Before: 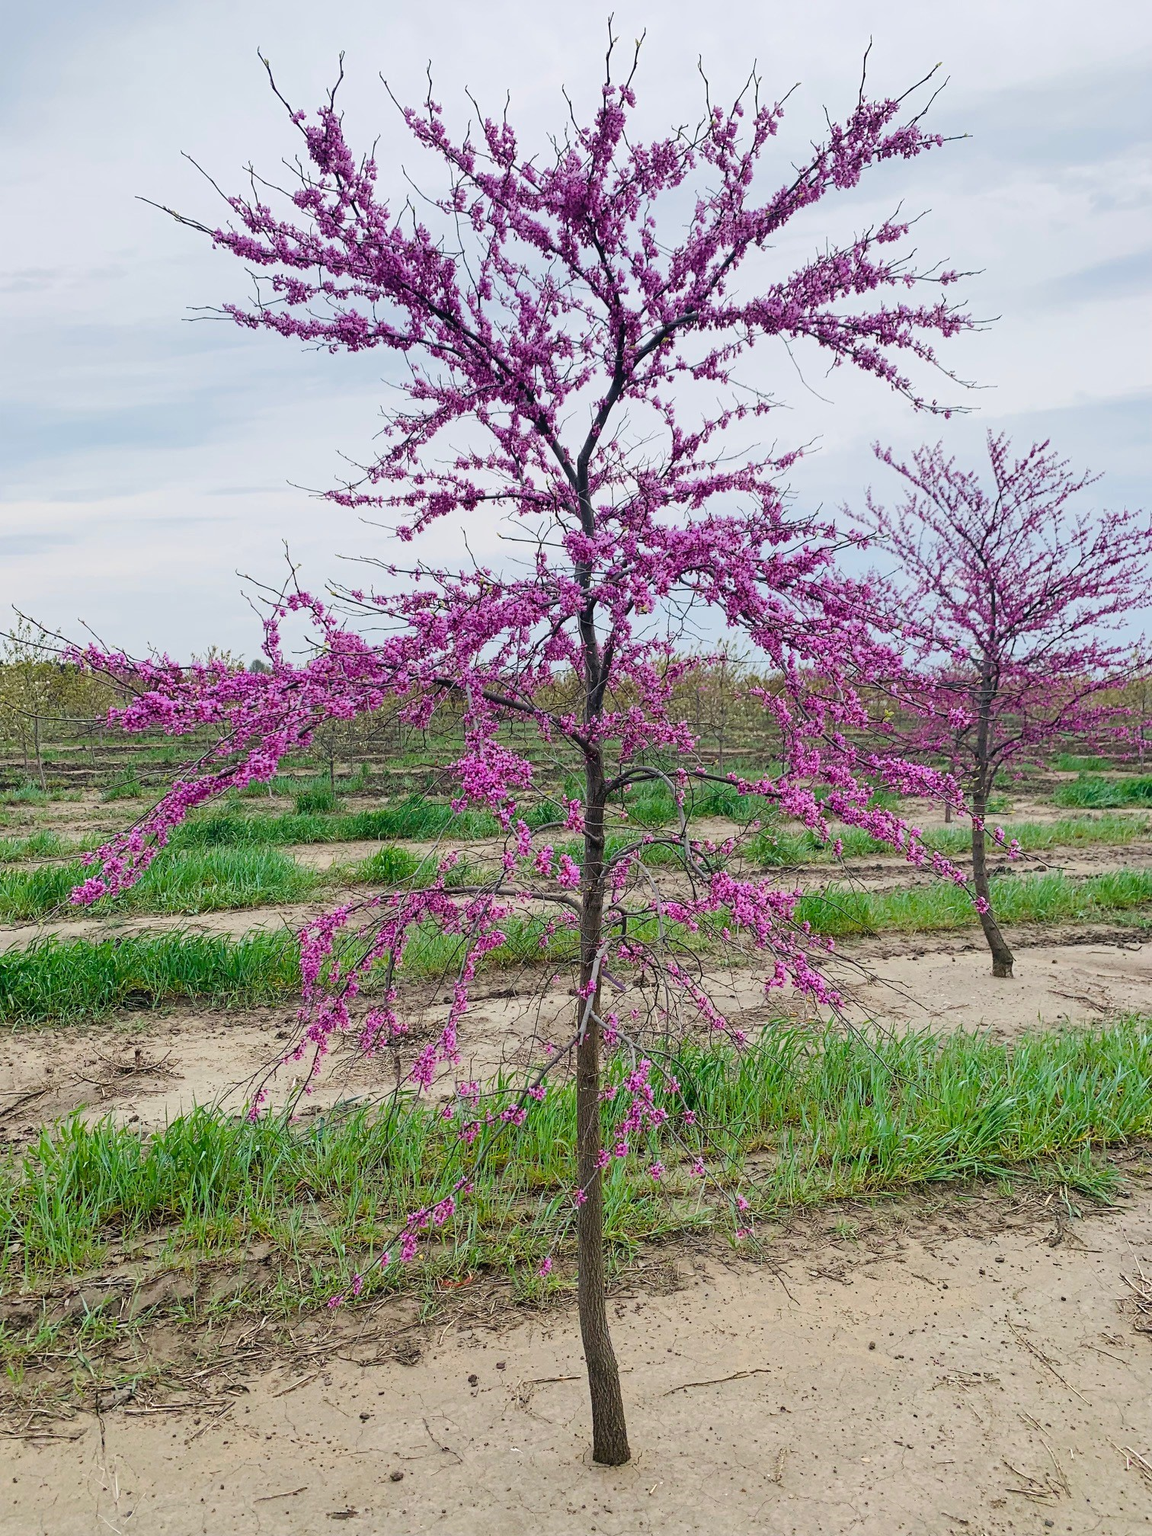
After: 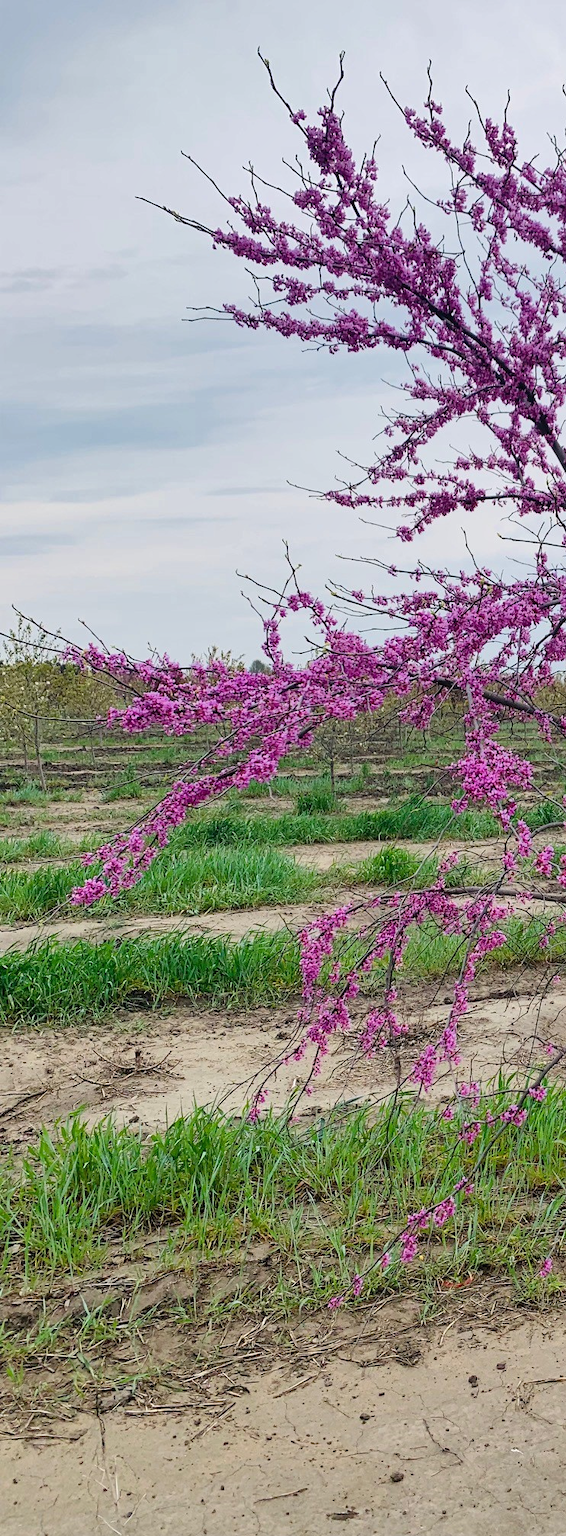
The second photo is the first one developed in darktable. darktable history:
crop and rotate: left 0%, top 0%, right 50.845%
shadows and highlights: shadows 49, highlights -41, soften with gaussian
